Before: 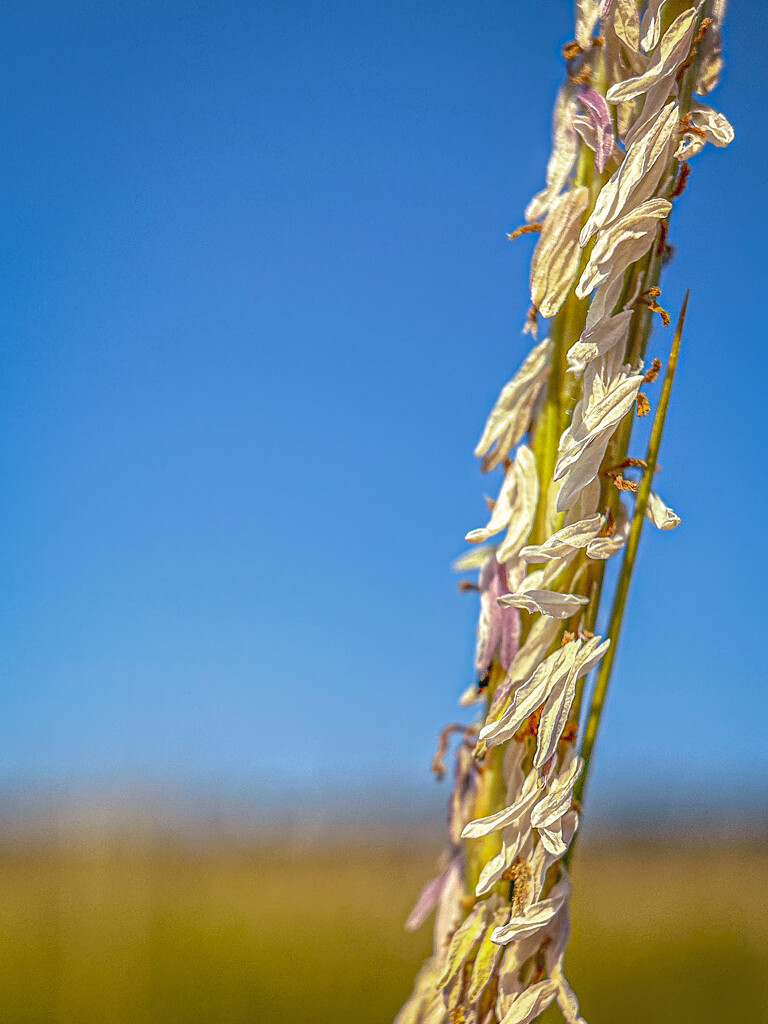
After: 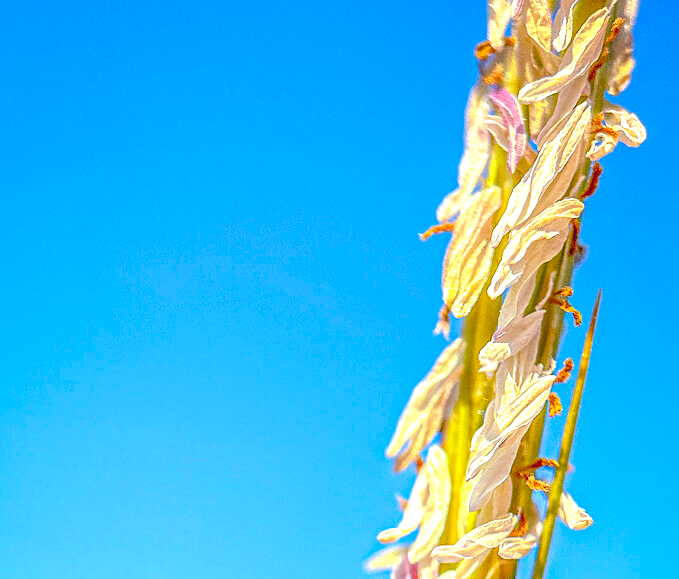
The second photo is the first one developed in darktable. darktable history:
color balance rgb: highlights gain › chroma 0.122%, highlights gain › hue 332.23°, perceptual saturation grading › global saturation 19.953%
levels: levels [0.036, 0.364, 0.827]
crop and rotate: left 11.586%, bottom 43.41%
